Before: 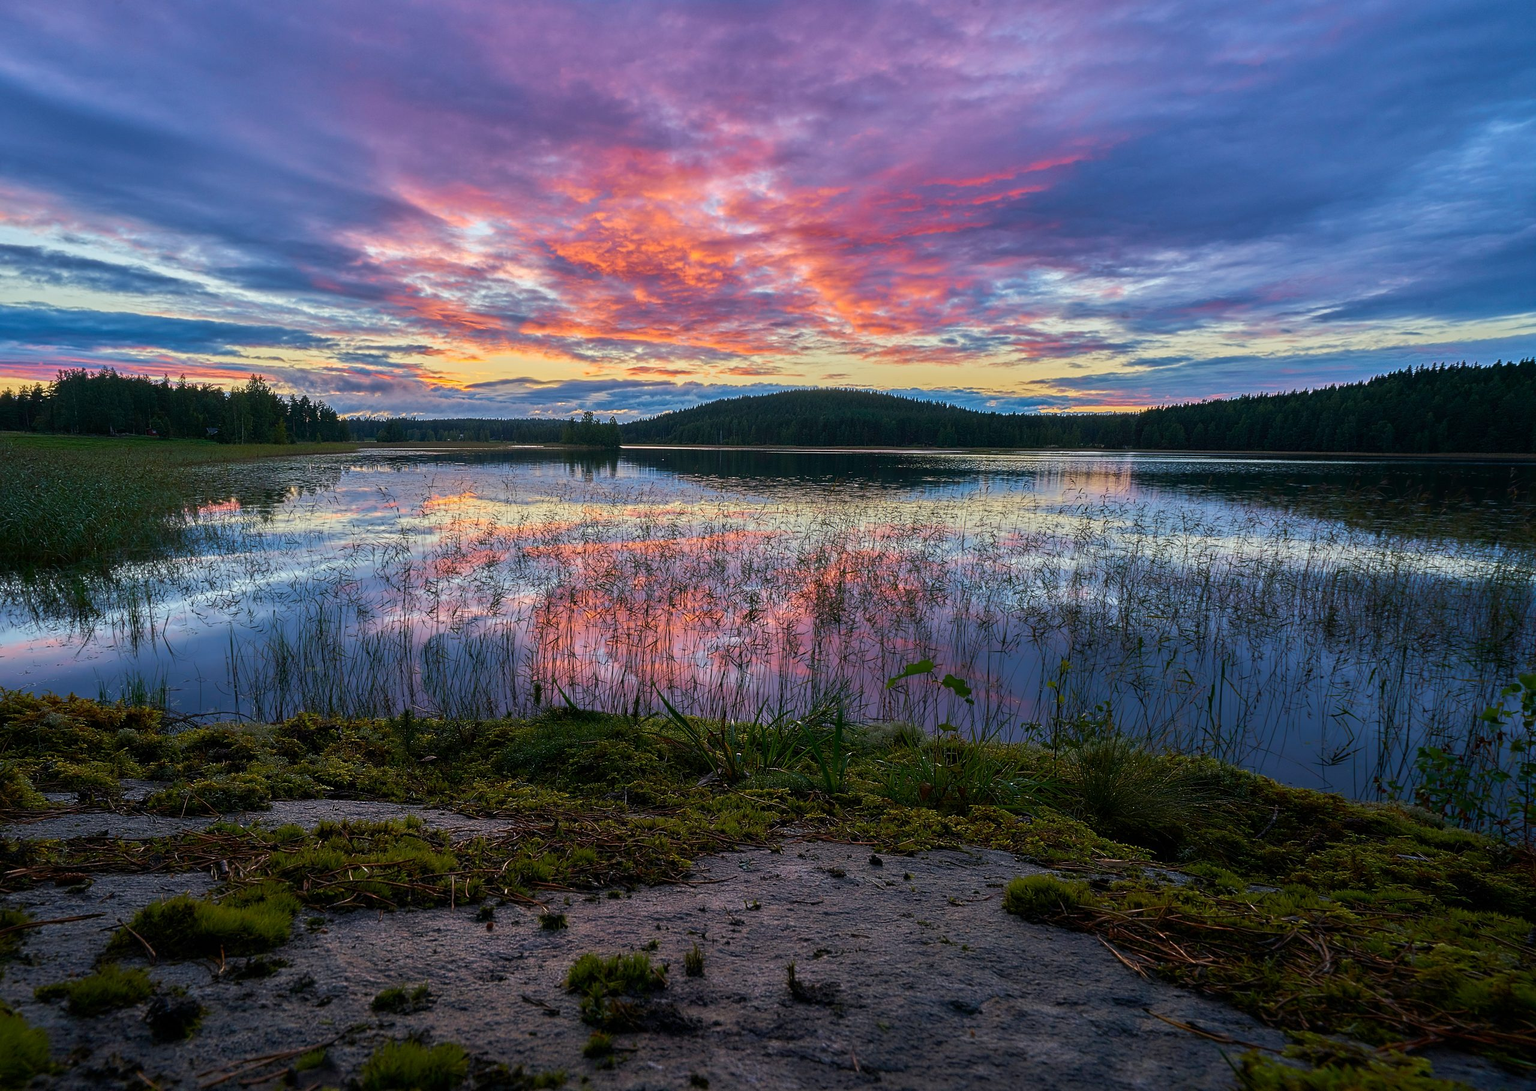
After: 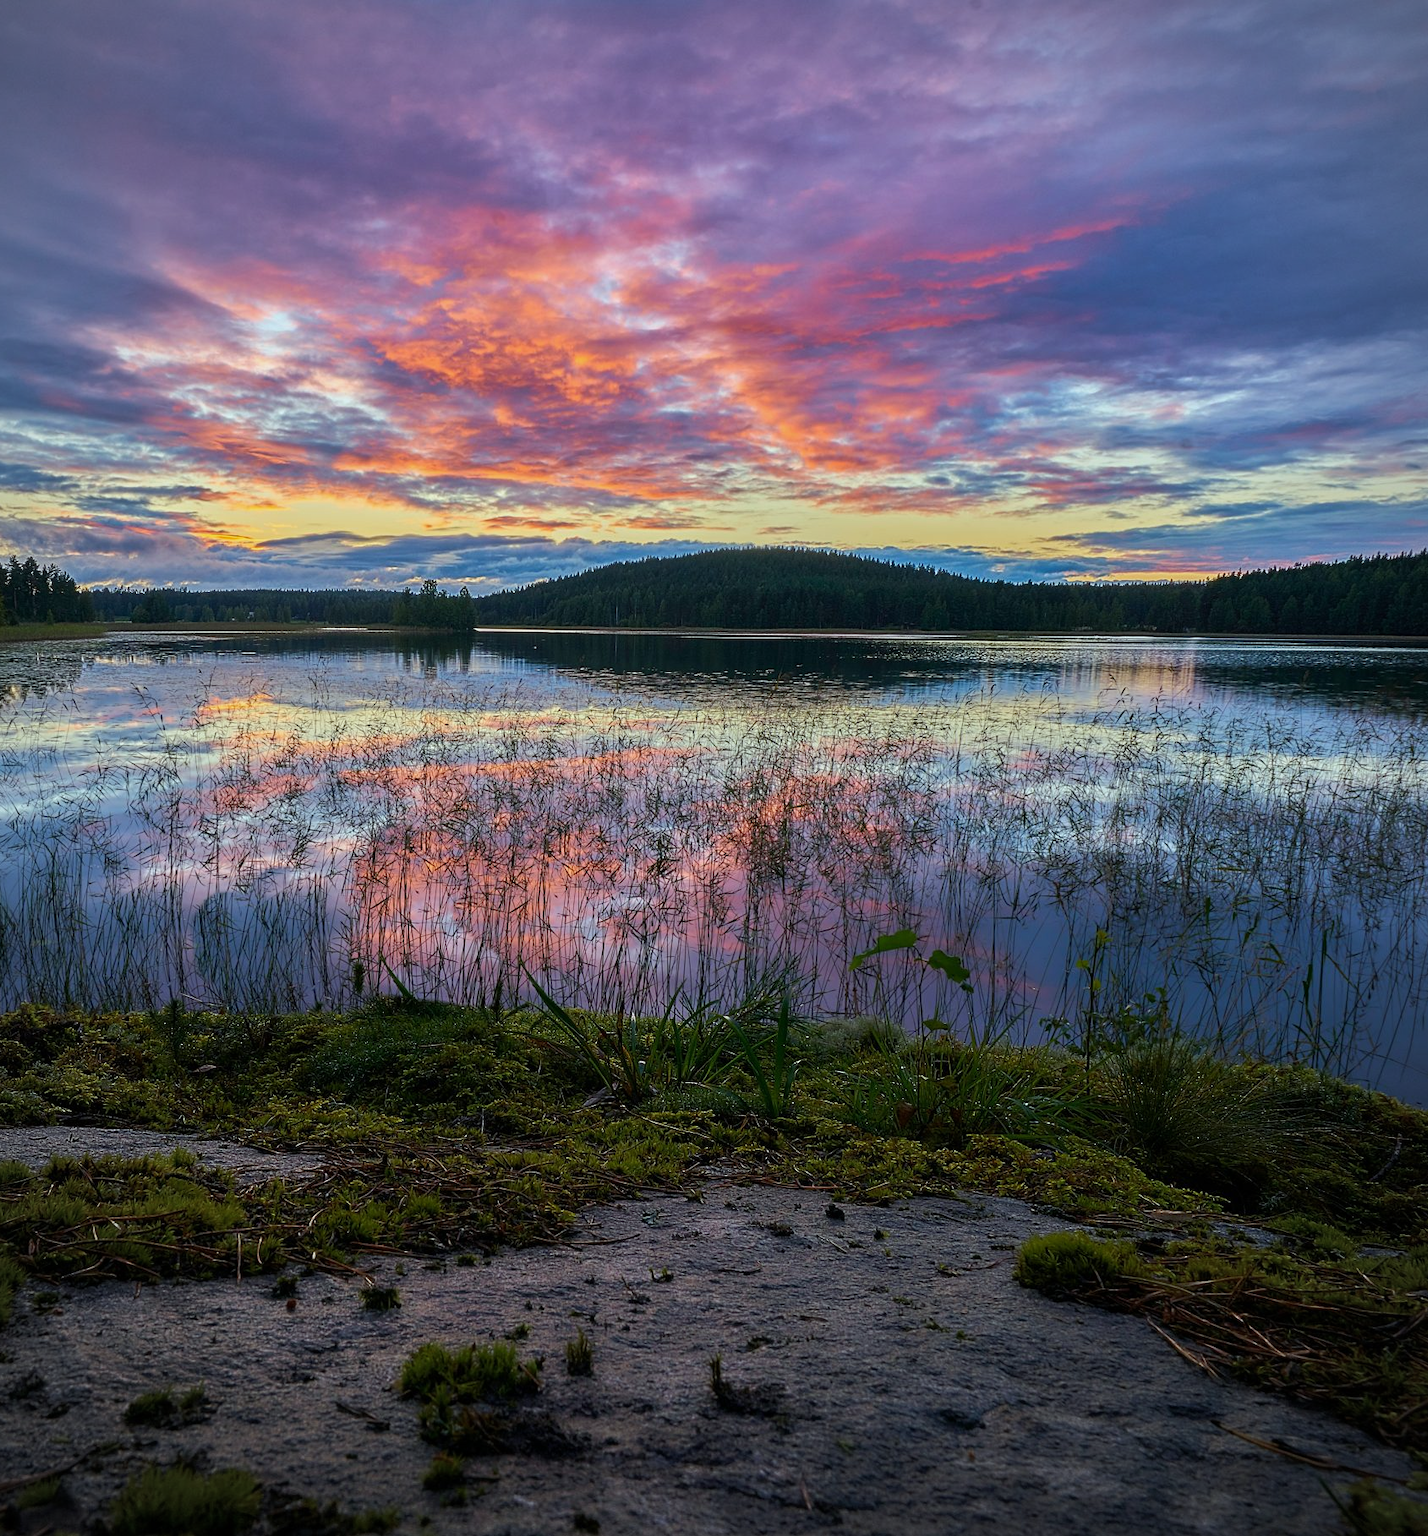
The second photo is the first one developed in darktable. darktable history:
crop and rotate: left 18.442%, right 15.508%
white balance: red 0.976, blue 1.04
vignetting: fall-off radius 63.6%
color correction: highlights a* -4.73, highlights b* 5.06, saturation 0.97
